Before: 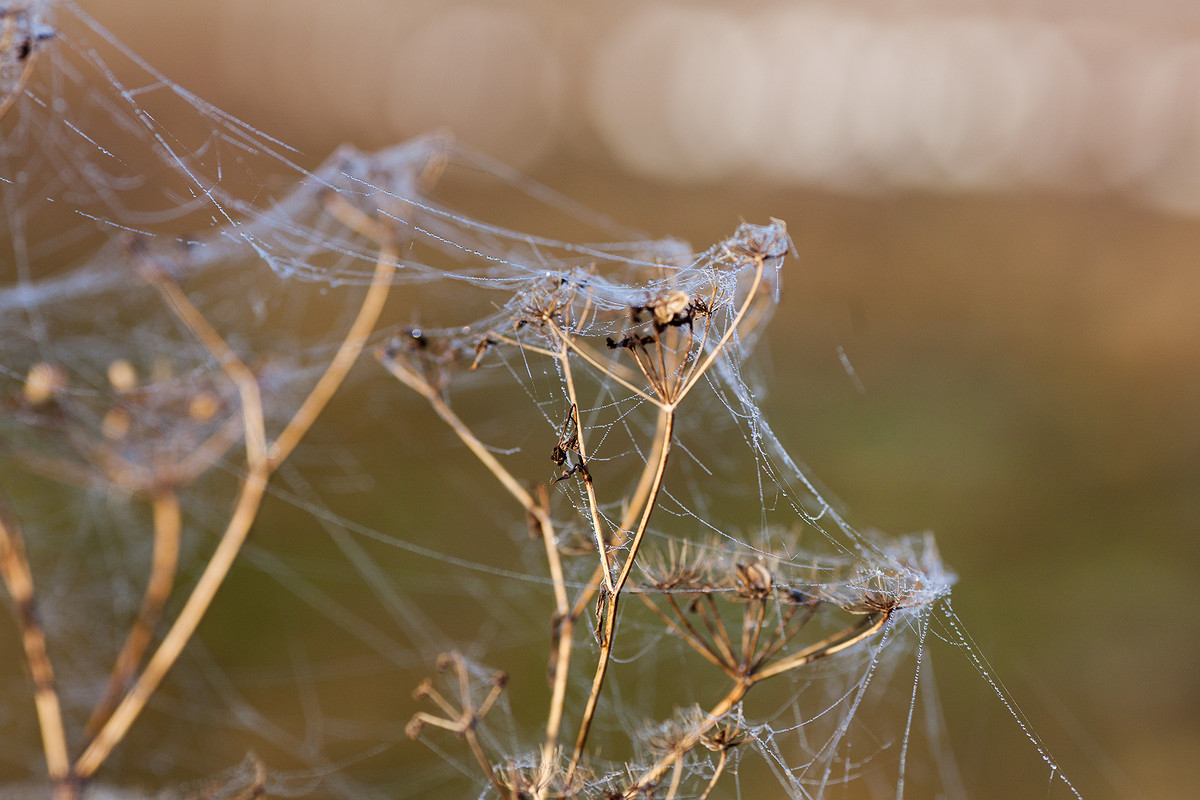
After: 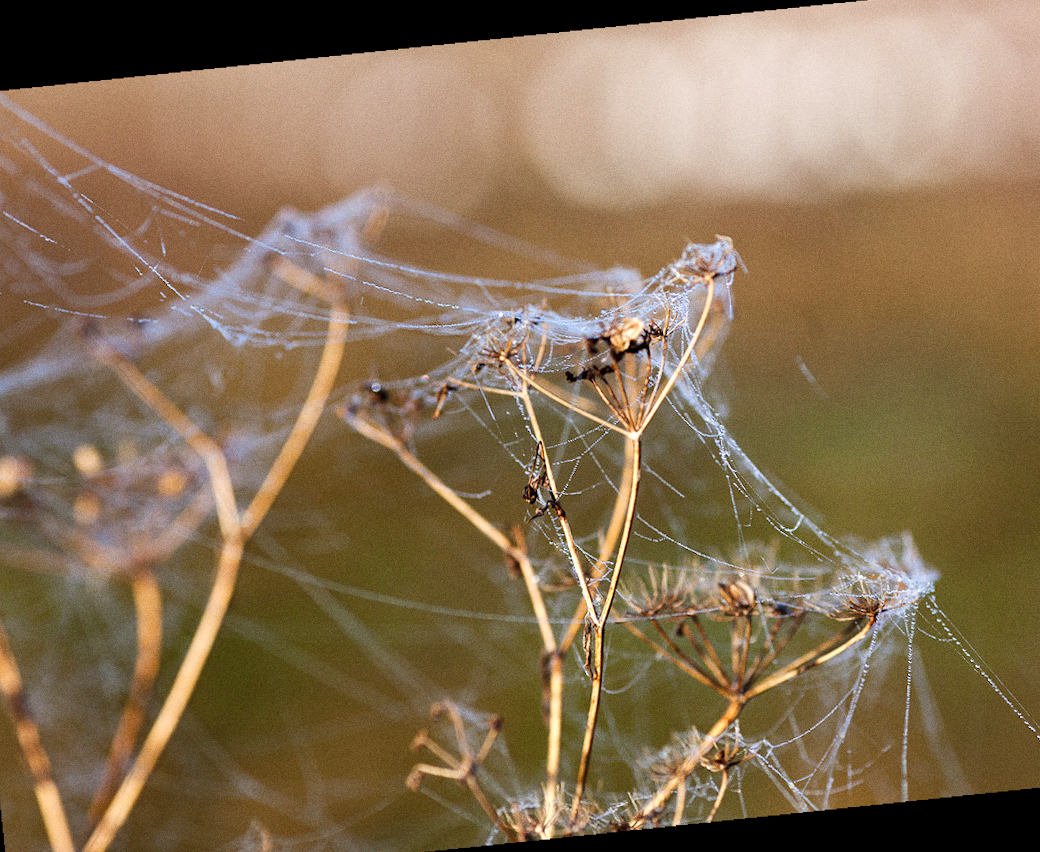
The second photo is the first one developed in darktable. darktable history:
rotate and perspective: rotation -4.98°, automatic cropping off
grain: coarseness 0.09 ISO
crop and rotate: angle 1°, left 4.281%, top 0.642%, right 11.383%, bottom 2.486%
tone curve: curves: ch0 [(0, 0) (0.003, 0.002) (0.011, 0.009) (0.025, 0.02) (0.044, 0.036) (0.069, 0.057) (0.1, 0.081) (0.136, 0.115) (0.177, 0.153) (0.224, 0.202) (0.277, 0.264) (0.335, 0.333) (0.399, 0.409) (0.468, 0.491) (0.543, 0.58) (0.623, 0.675) (0.709, 0.777) (0.801, 0.88) (0.898, 0.98) (1, 1)], preserve colors none
